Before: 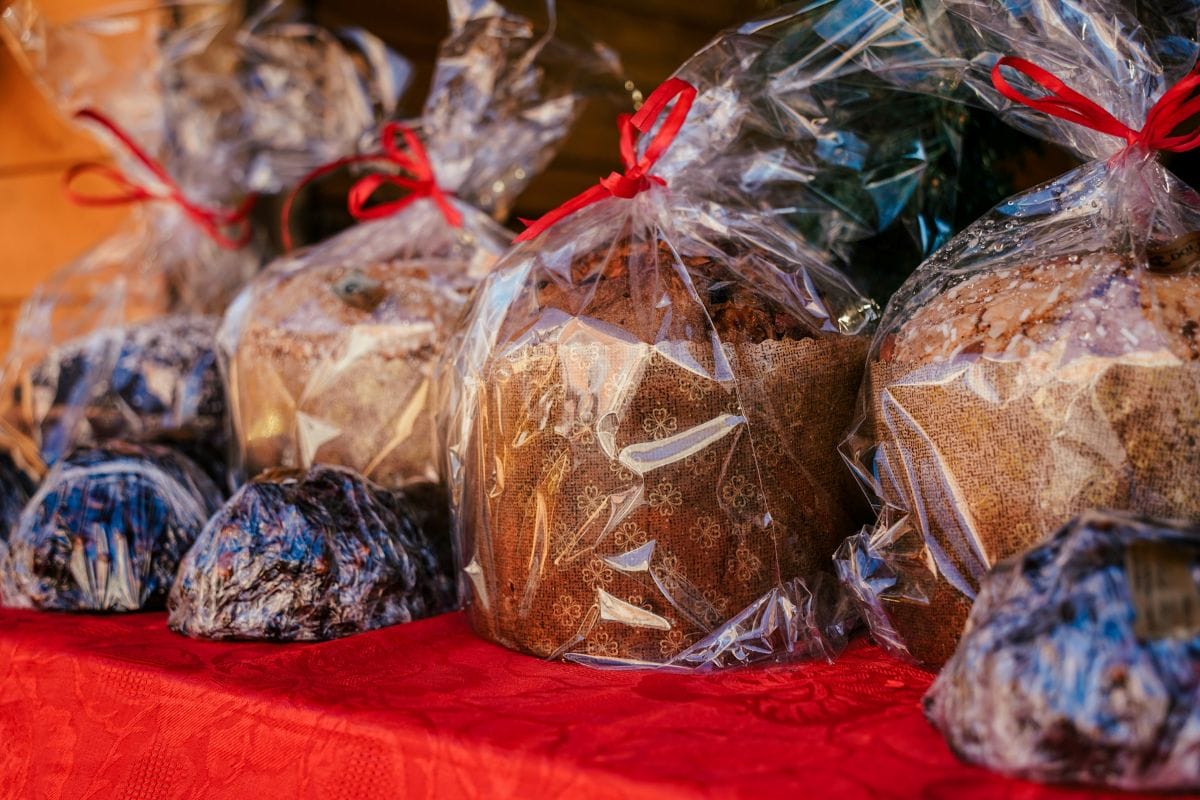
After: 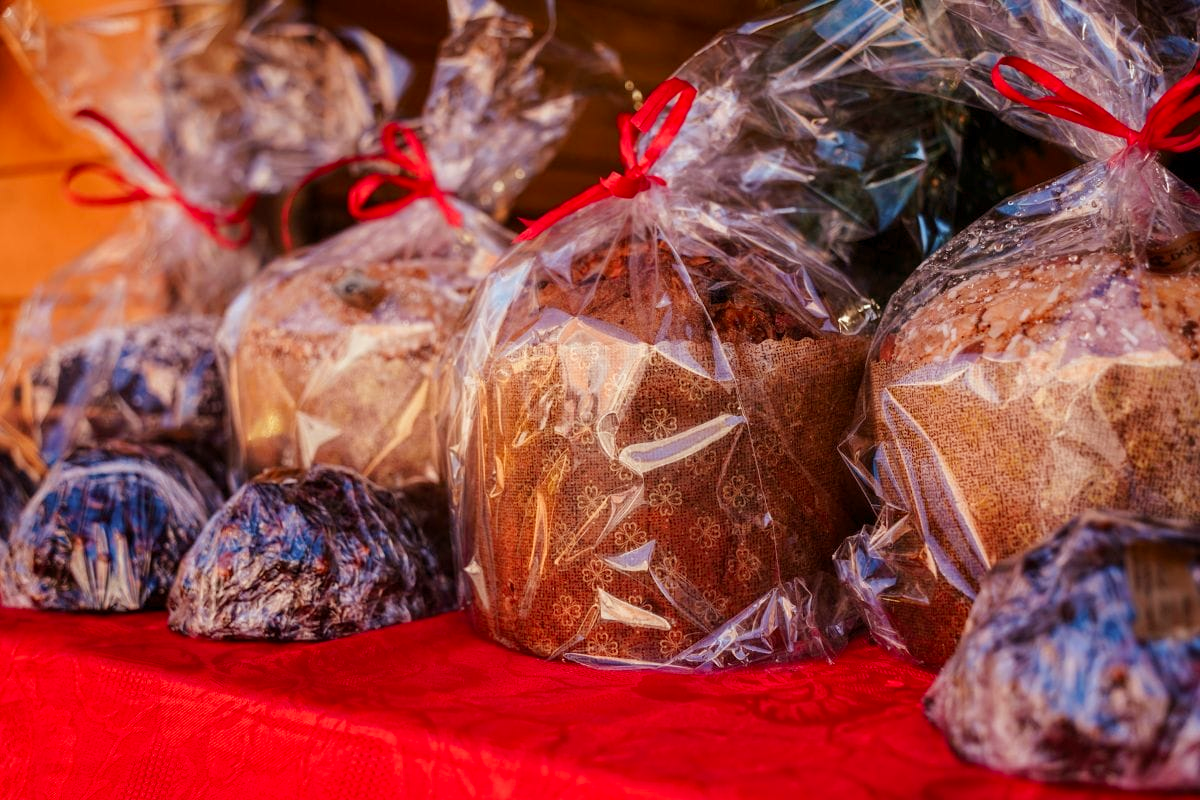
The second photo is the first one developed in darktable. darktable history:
rgb levels: mode RGB, independent channels, levels [[0, 0.474, 1], [0, 0.5, 1], [0, 0.5, 1]]
color correction: saturation 1.11
